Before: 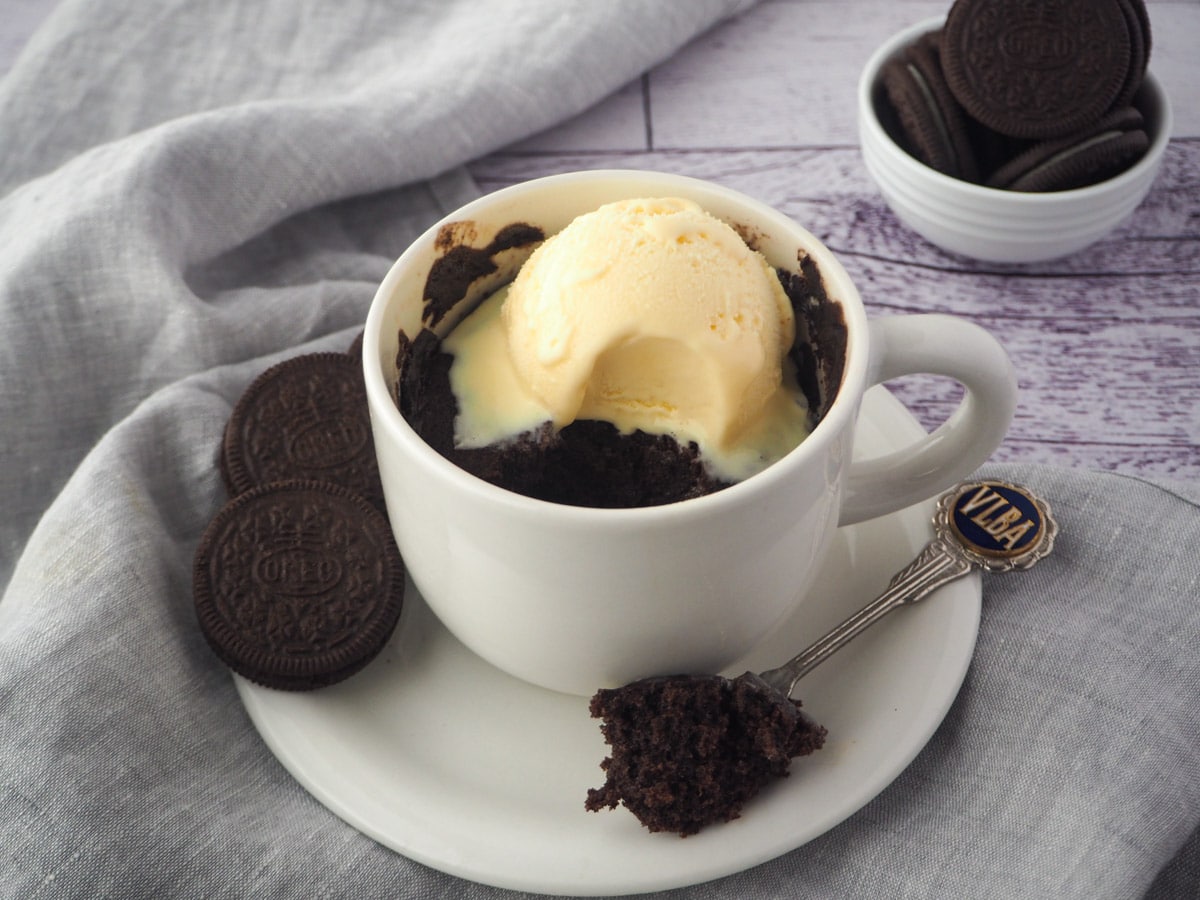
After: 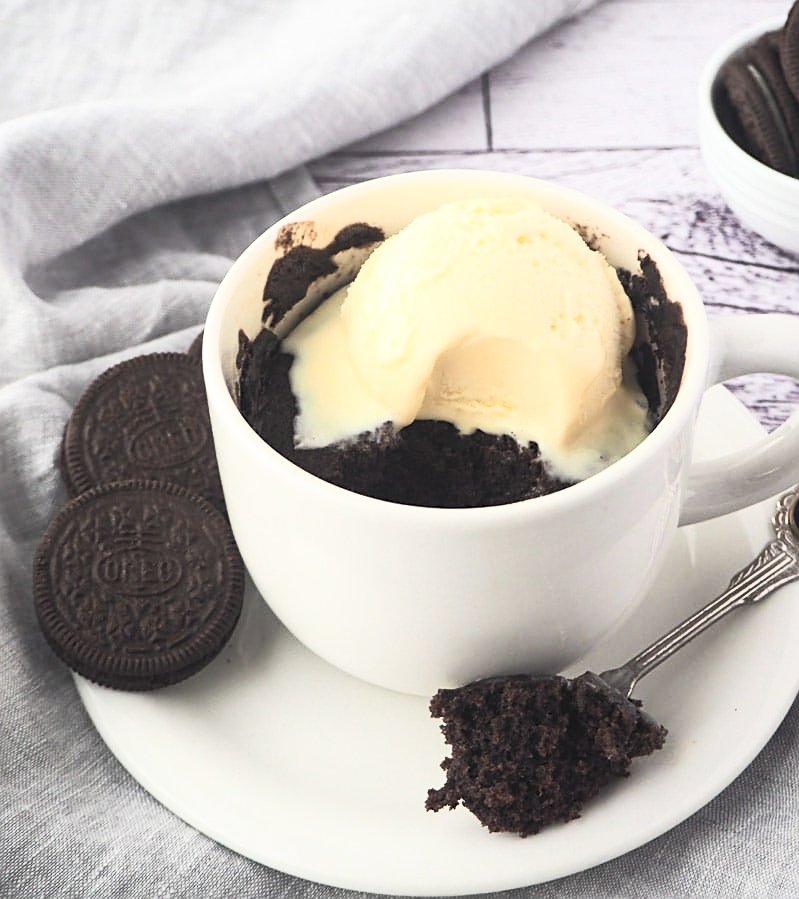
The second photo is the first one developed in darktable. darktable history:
exposure: compensate highlight preservation false
crop and rotate: left 13.385%, right 19.957%
contrast brightness saturation: contrast 0.436, brightness 0.556, saturation -0.21
sharpen: on, module defaults
